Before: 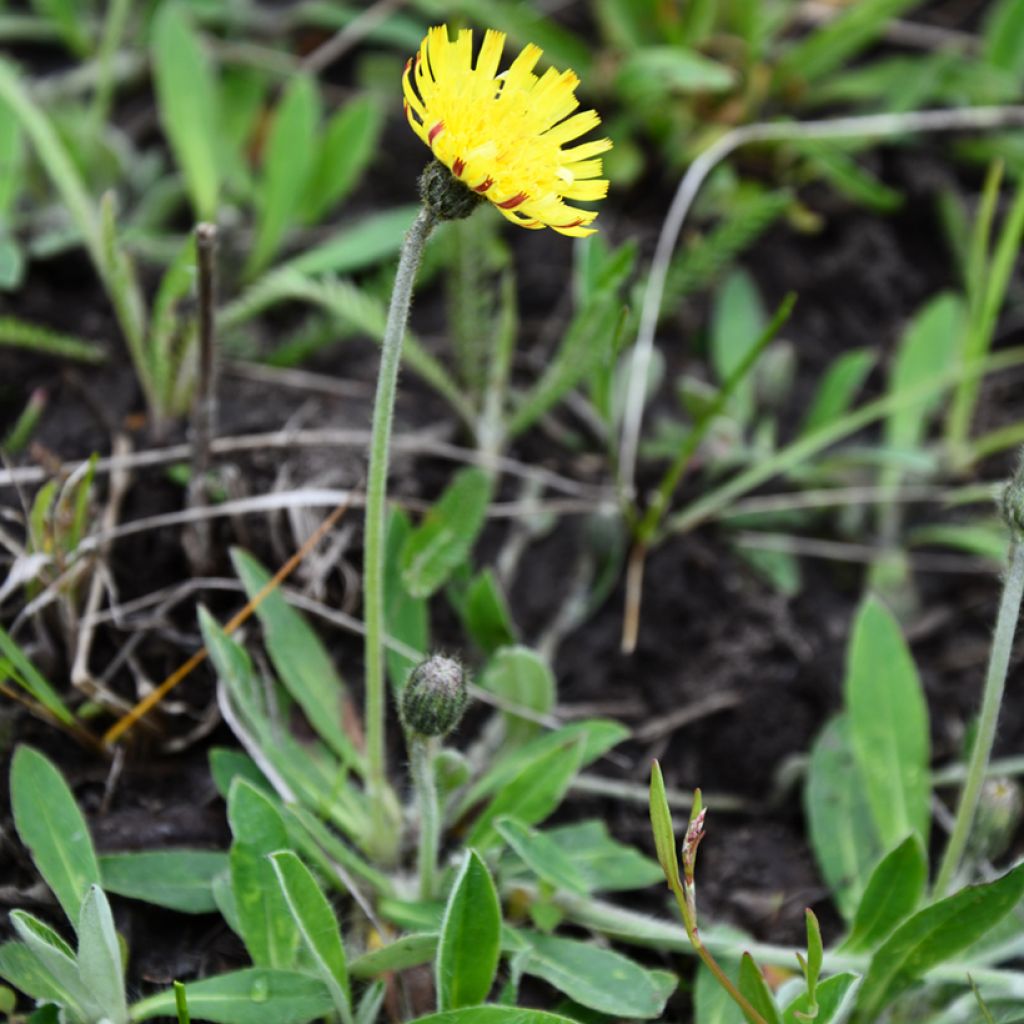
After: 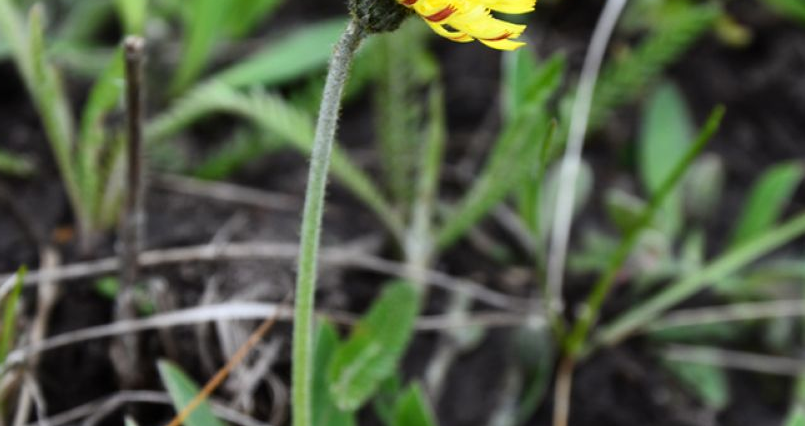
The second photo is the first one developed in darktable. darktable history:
crop: left 7.082%, top 18.346%, right 14.251%, bottom 40.015%
